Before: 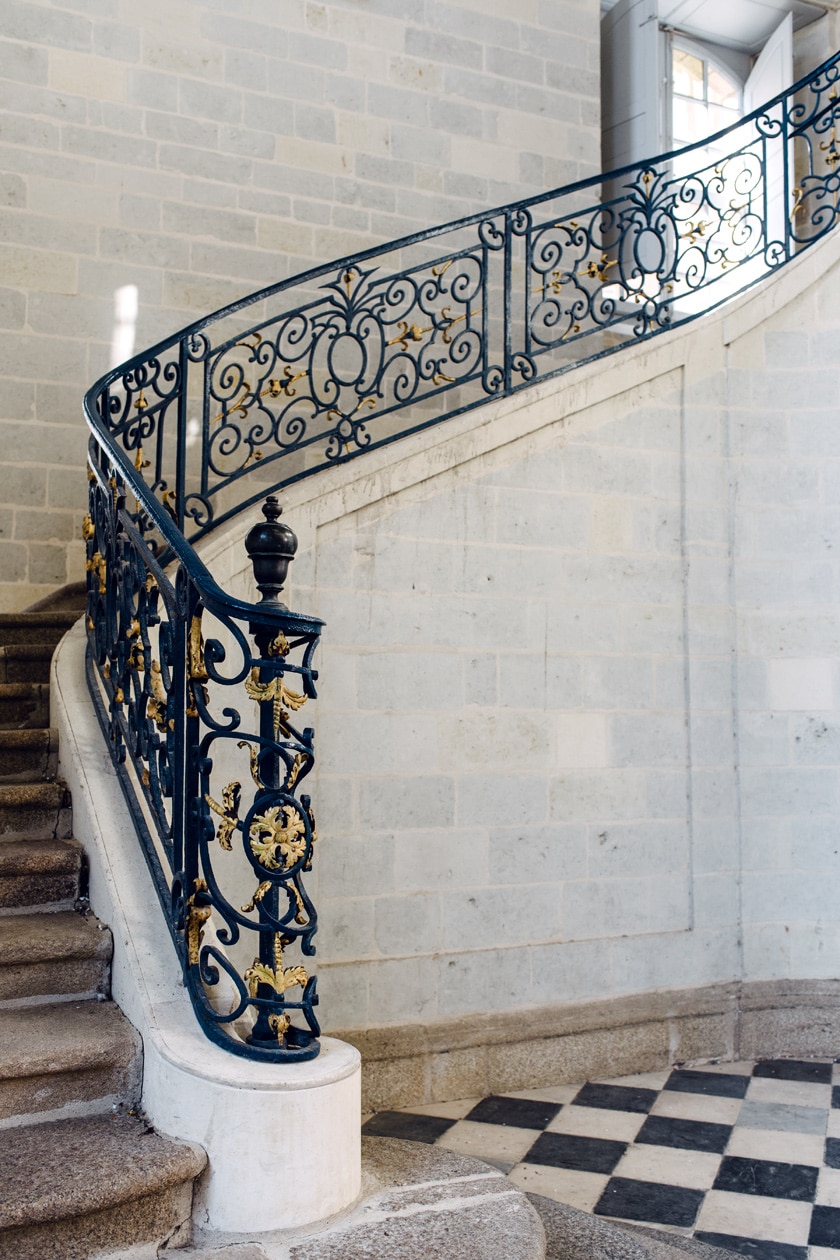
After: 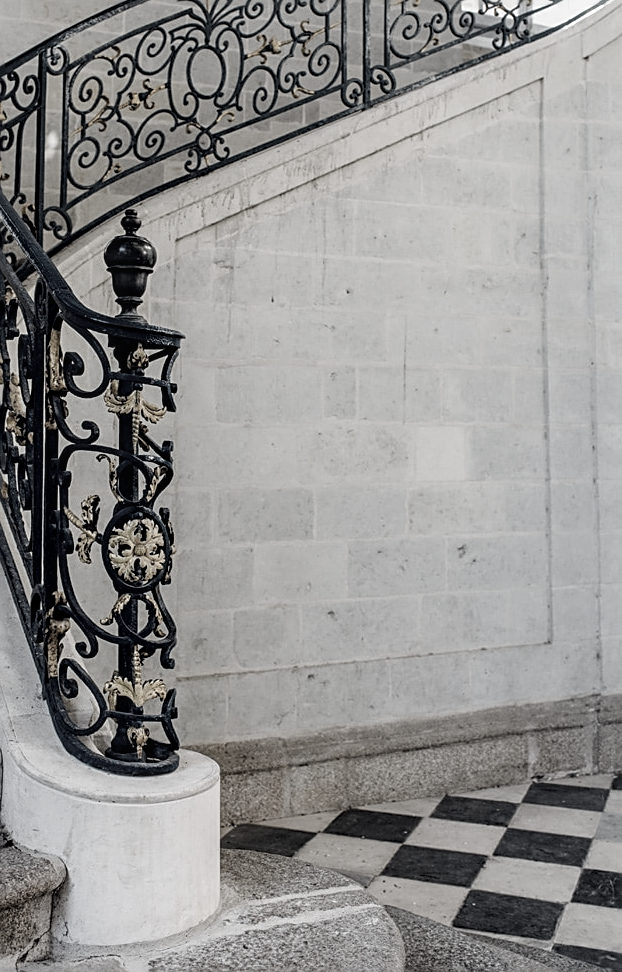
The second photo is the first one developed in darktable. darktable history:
contrast brightness saturation: saturation -0.057
exposure: black level correction 0.002, exposure -0.199 EV, compensate highlight preservation false
color balance rgb: power › hue 328.89°, perceptual saturation grading › global saturation 19.29%, perceptual brilliance grading › global brilliance 2.827%, perceptual brilliance grading › highlights -2.781%, perceptual brilliance grading › shadows 3.042%, global vibrance 20%
crop: left 16.877%, top 22.845%, right 8.974%
color correction: highlights b* 0.064, saturation 0.231
sharpen: on, module defaults
local contrast: on, module defaults
